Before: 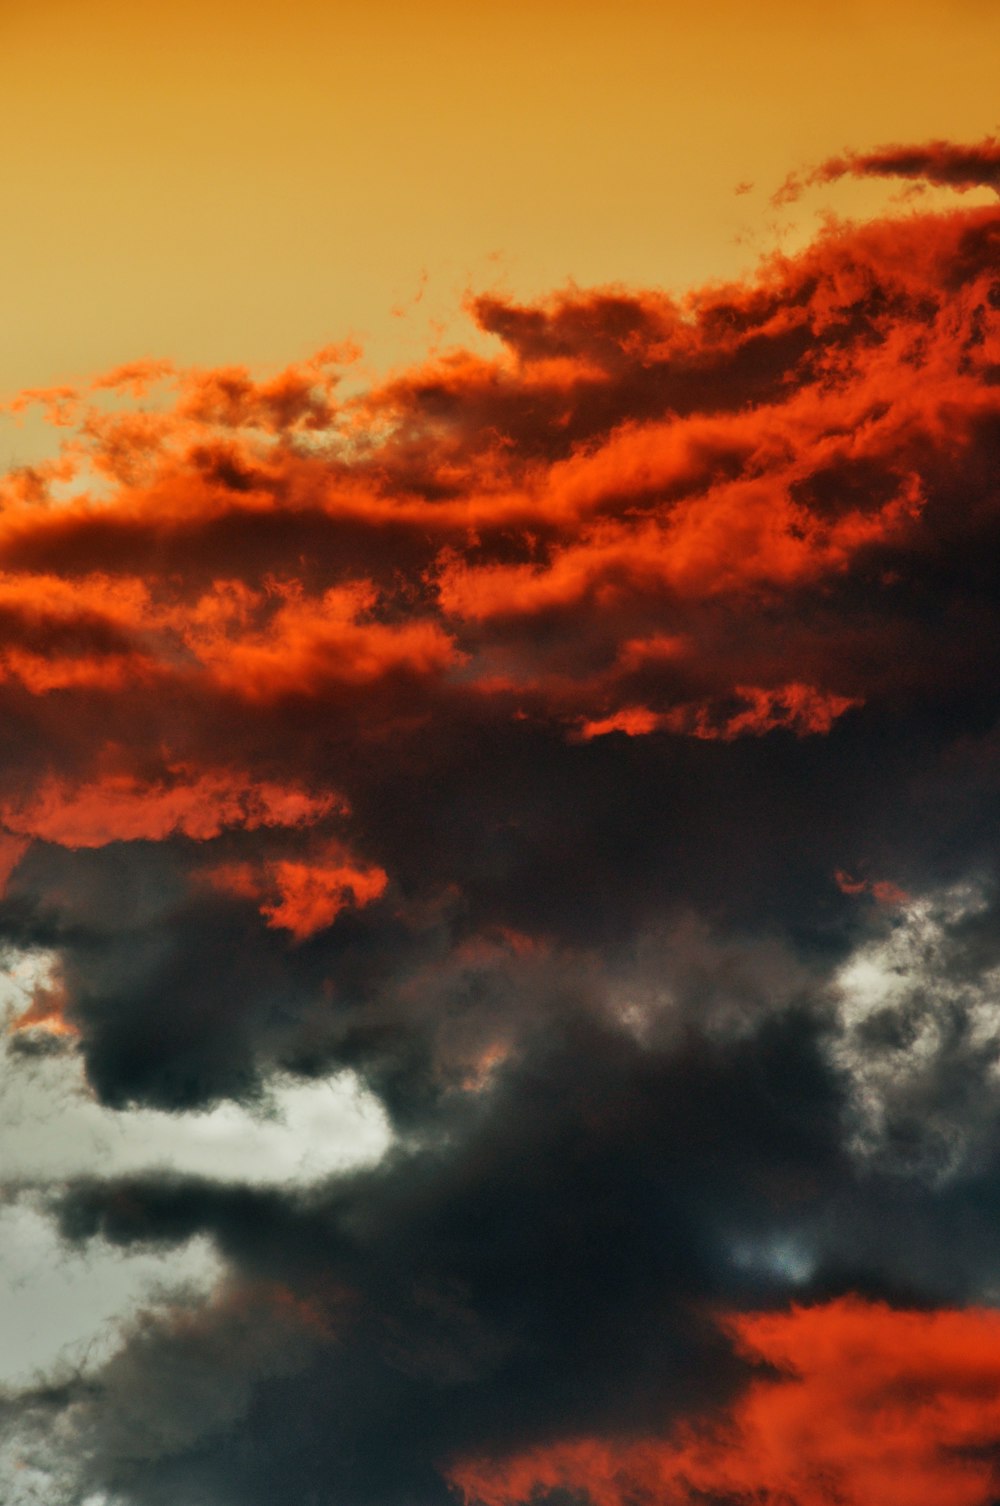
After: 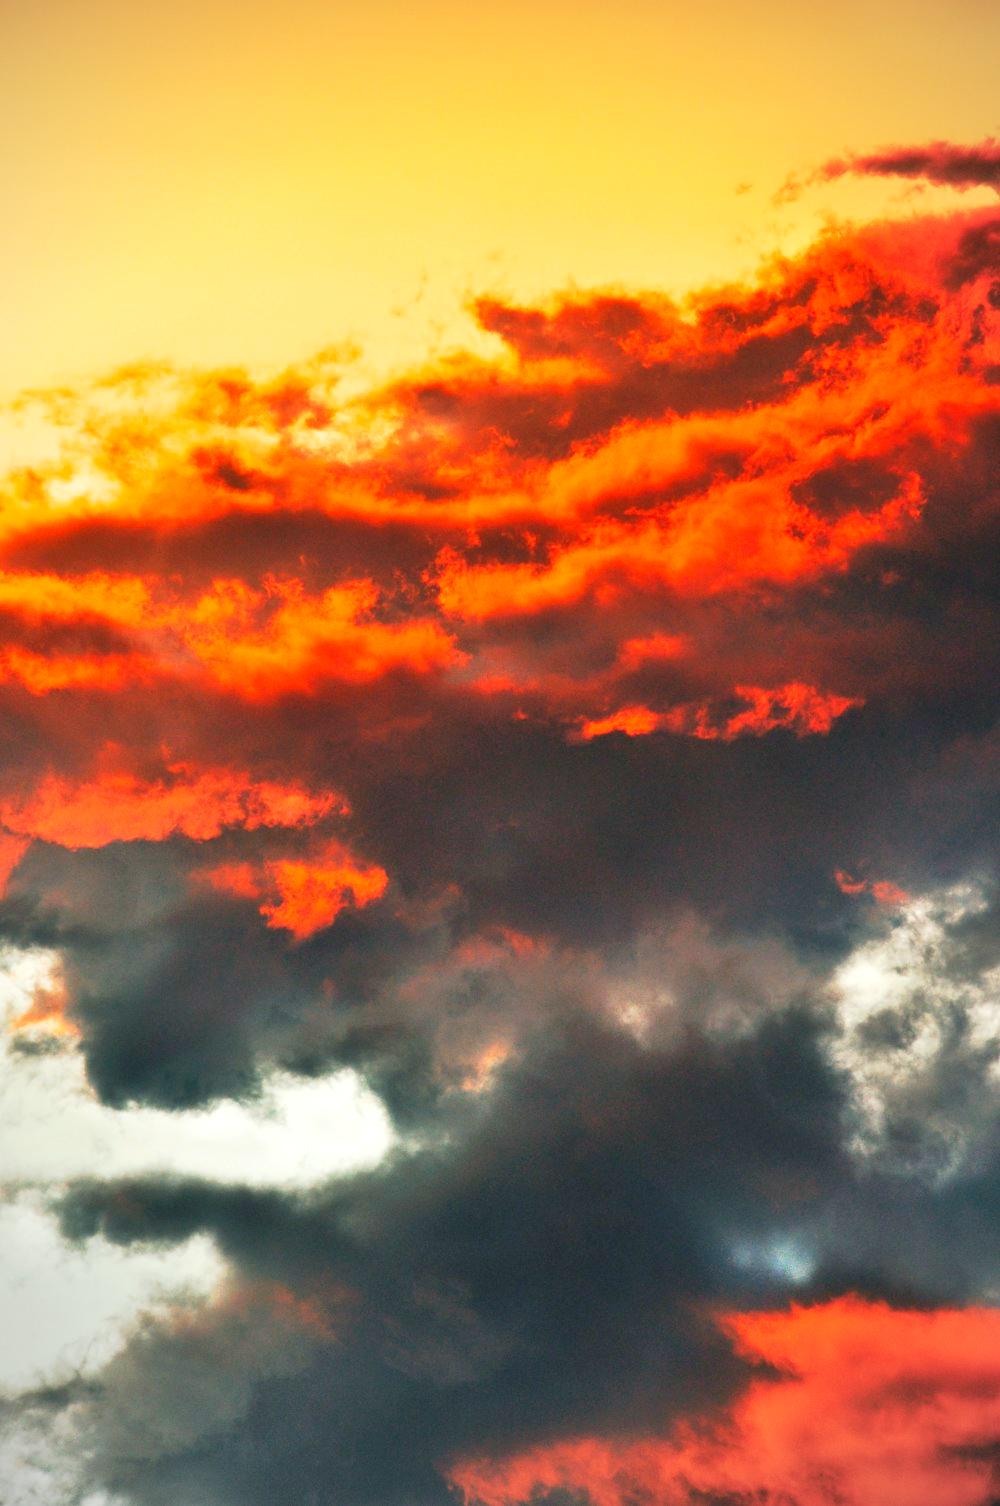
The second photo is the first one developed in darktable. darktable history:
exposure: black level correction 0, exposure 1.1 EV, compensate highlight preservation false
contrast brightness saturation: contrast -0.092, brightness 0.053, saturation 0.078
vignetting: fall-off radius 61.15%
tone curve: curves: ch0 [(0, 0.013) (0.104, 0.103) (0.258, 0.267) (0.448, 0.487) (0.709, 0.794) (0.895, 0.915) (0.994, 0.971)]; ch1 [(0, 0) (0.335, 0.298) (0.446, 0.413) (0.488, 0.484) (0.515, 0.508) (0.584, 0.623) (0.635, 0.661) (1, 1)]; ch2 [(0, 0) (0.314, 0.306) (0.436, 0.447) (0.502, 0.503) (0.538, 0.541) (0.568, 0.603) (0.641, 0.635) (0.717, 0.701) (1, 1)], preserve colors none
